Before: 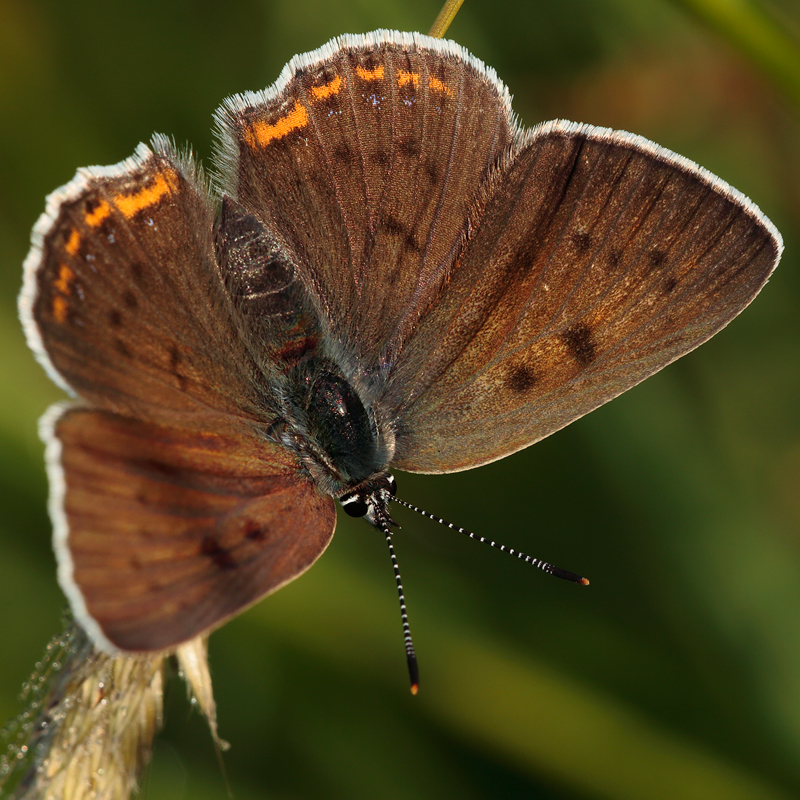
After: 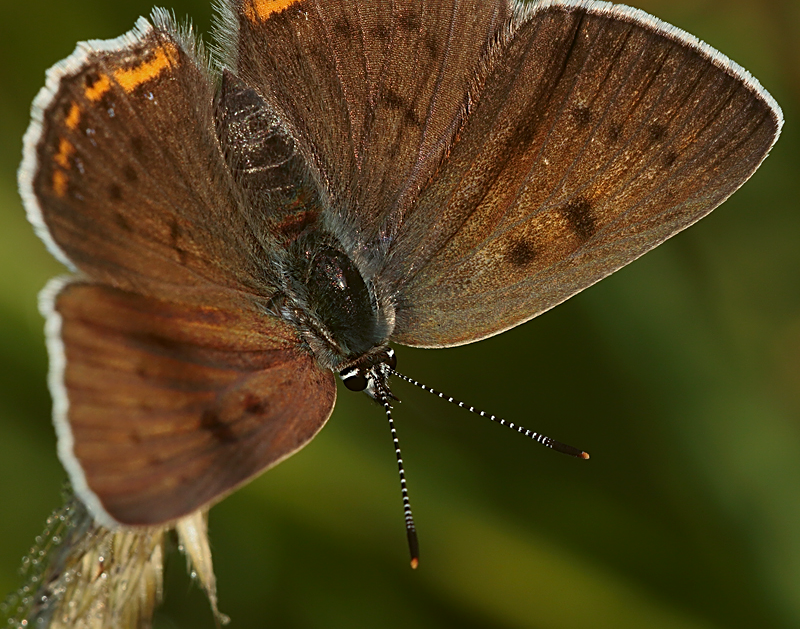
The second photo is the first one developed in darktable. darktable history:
exposure: exposure -0.177 EV, compensate highlight preservation false
crop and rotate: top 15.774%, bottom 5.506%
sharpen: on, module defaults
color balance: lift [1.004, 1.002, 1.002, 0.998], gamma [1, 1.007, 1.002, 0.993], gain [1, 0.977, 1.013, 1.023], contrast -3.64%
